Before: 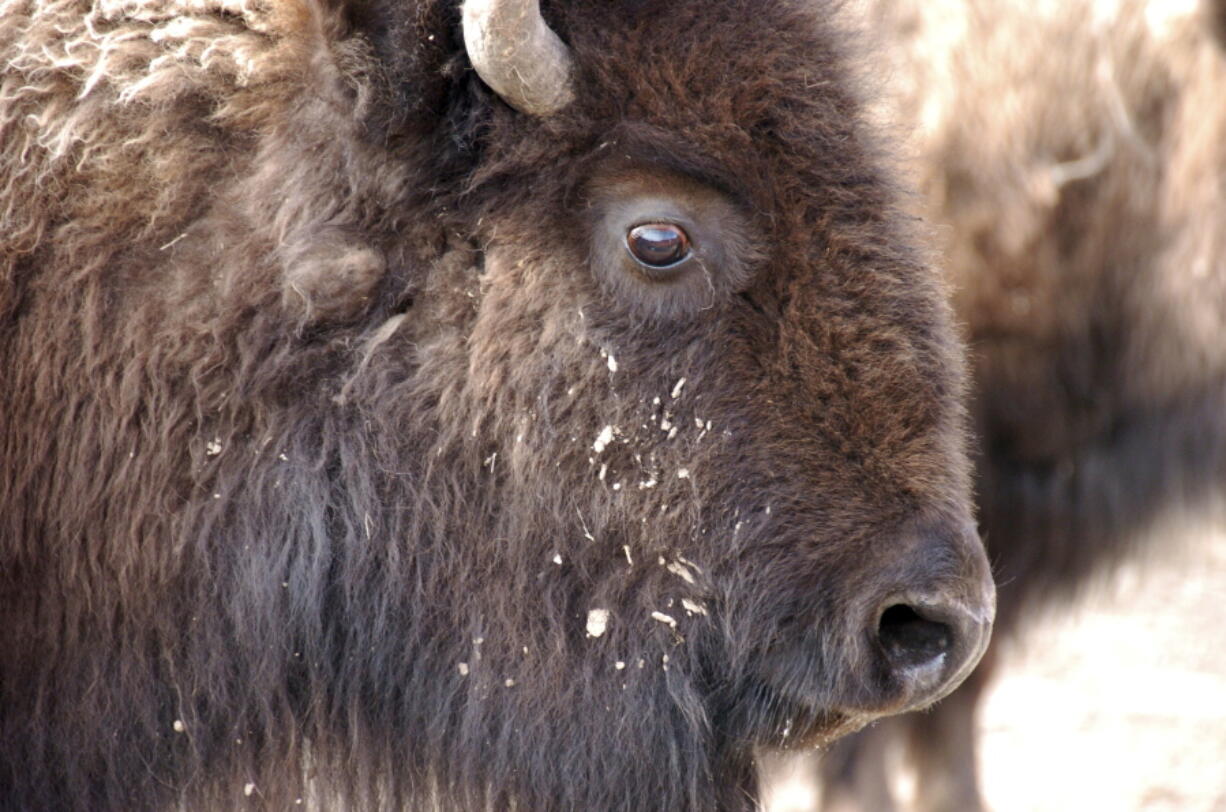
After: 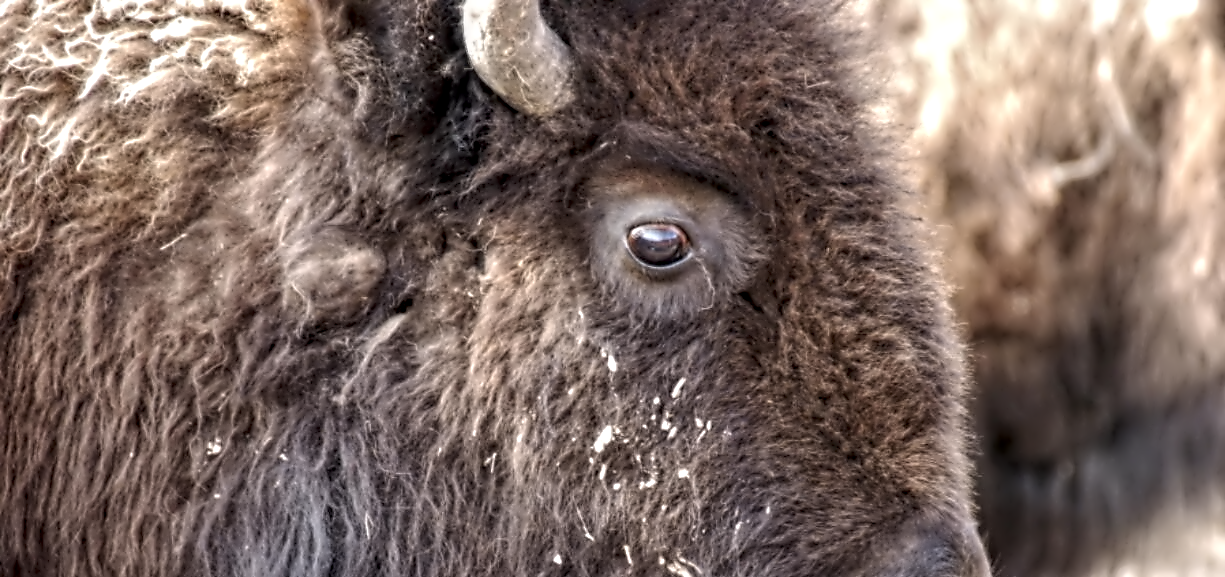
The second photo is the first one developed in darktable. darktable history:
local contrast: highlights 74%, shadows 55%, detail 177%, midtone range 0.207
contrast equalizer: y [[0.5, 0.542, 0.583, 0.625, 0.667, 0.708], [0.5 ×6], [0.5 ×6], [0, 0.033, 0.067, 0.1, 0.133, 0.167], [0, 0.05, 0.1, 0.15, 0.2, 0.25]]
crop: right 0%, bottom 28.88%
